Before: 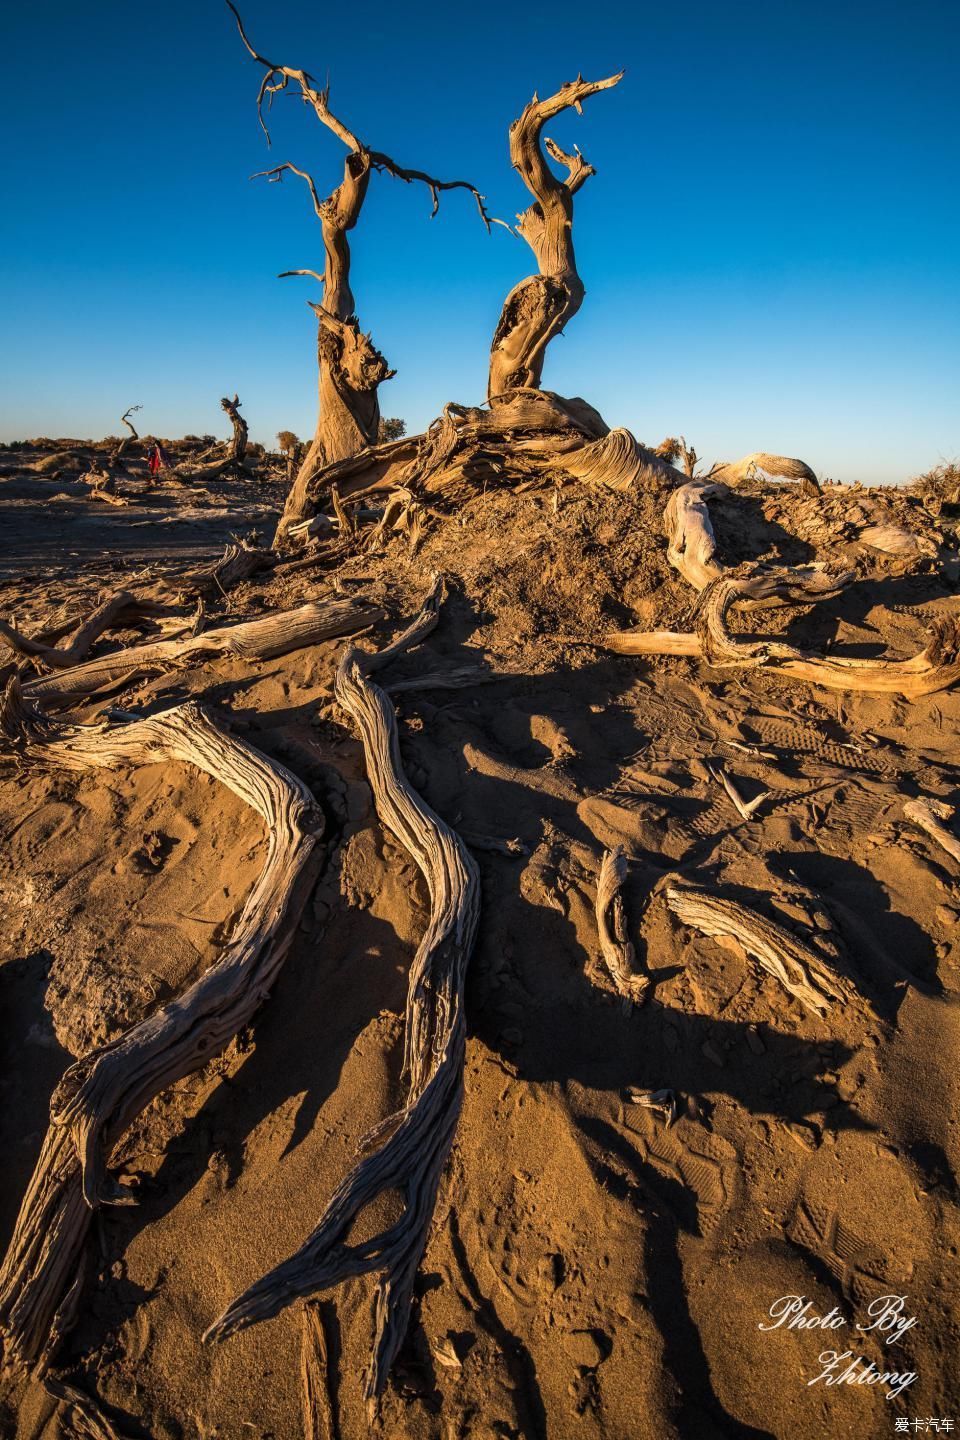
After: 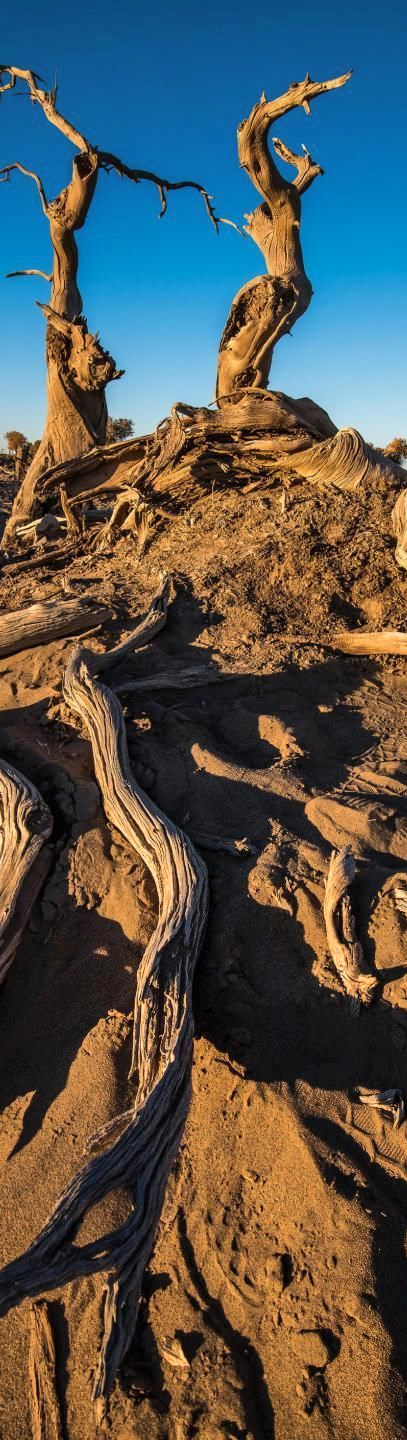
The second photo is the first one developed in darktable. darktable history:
crop: left 28.39%, right 29.184%
shadows and highlights: low approximation 0.01, soften with gaussian
